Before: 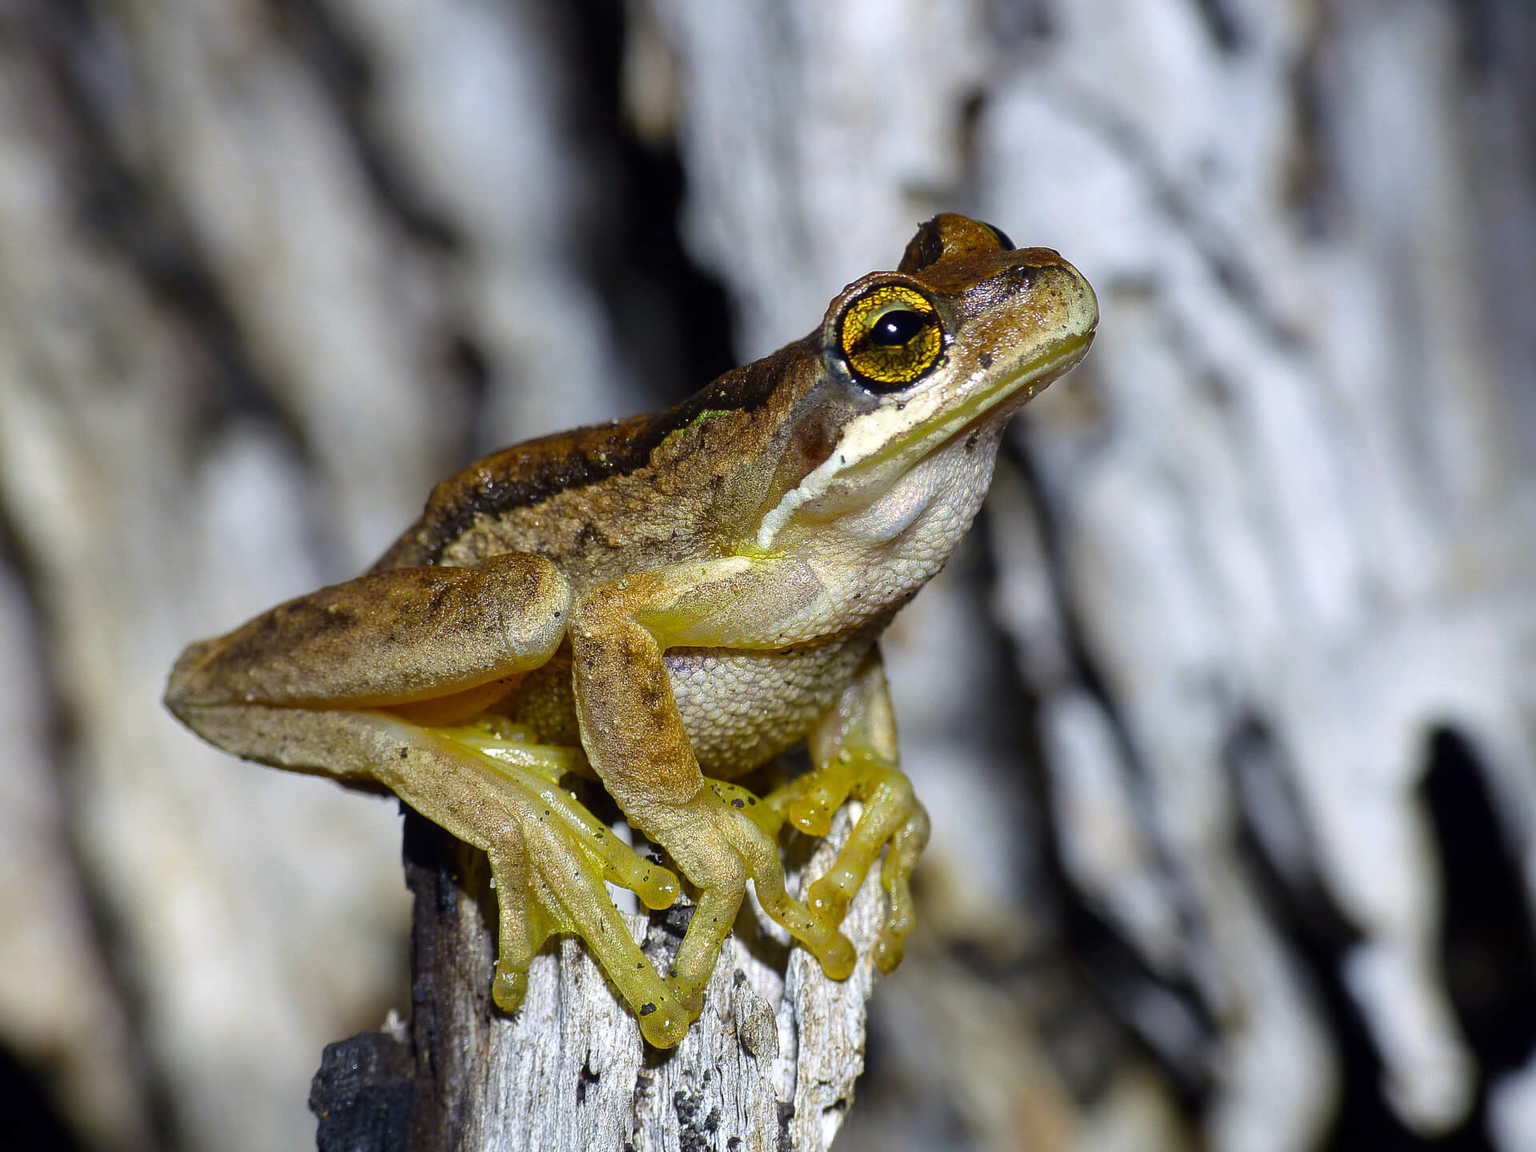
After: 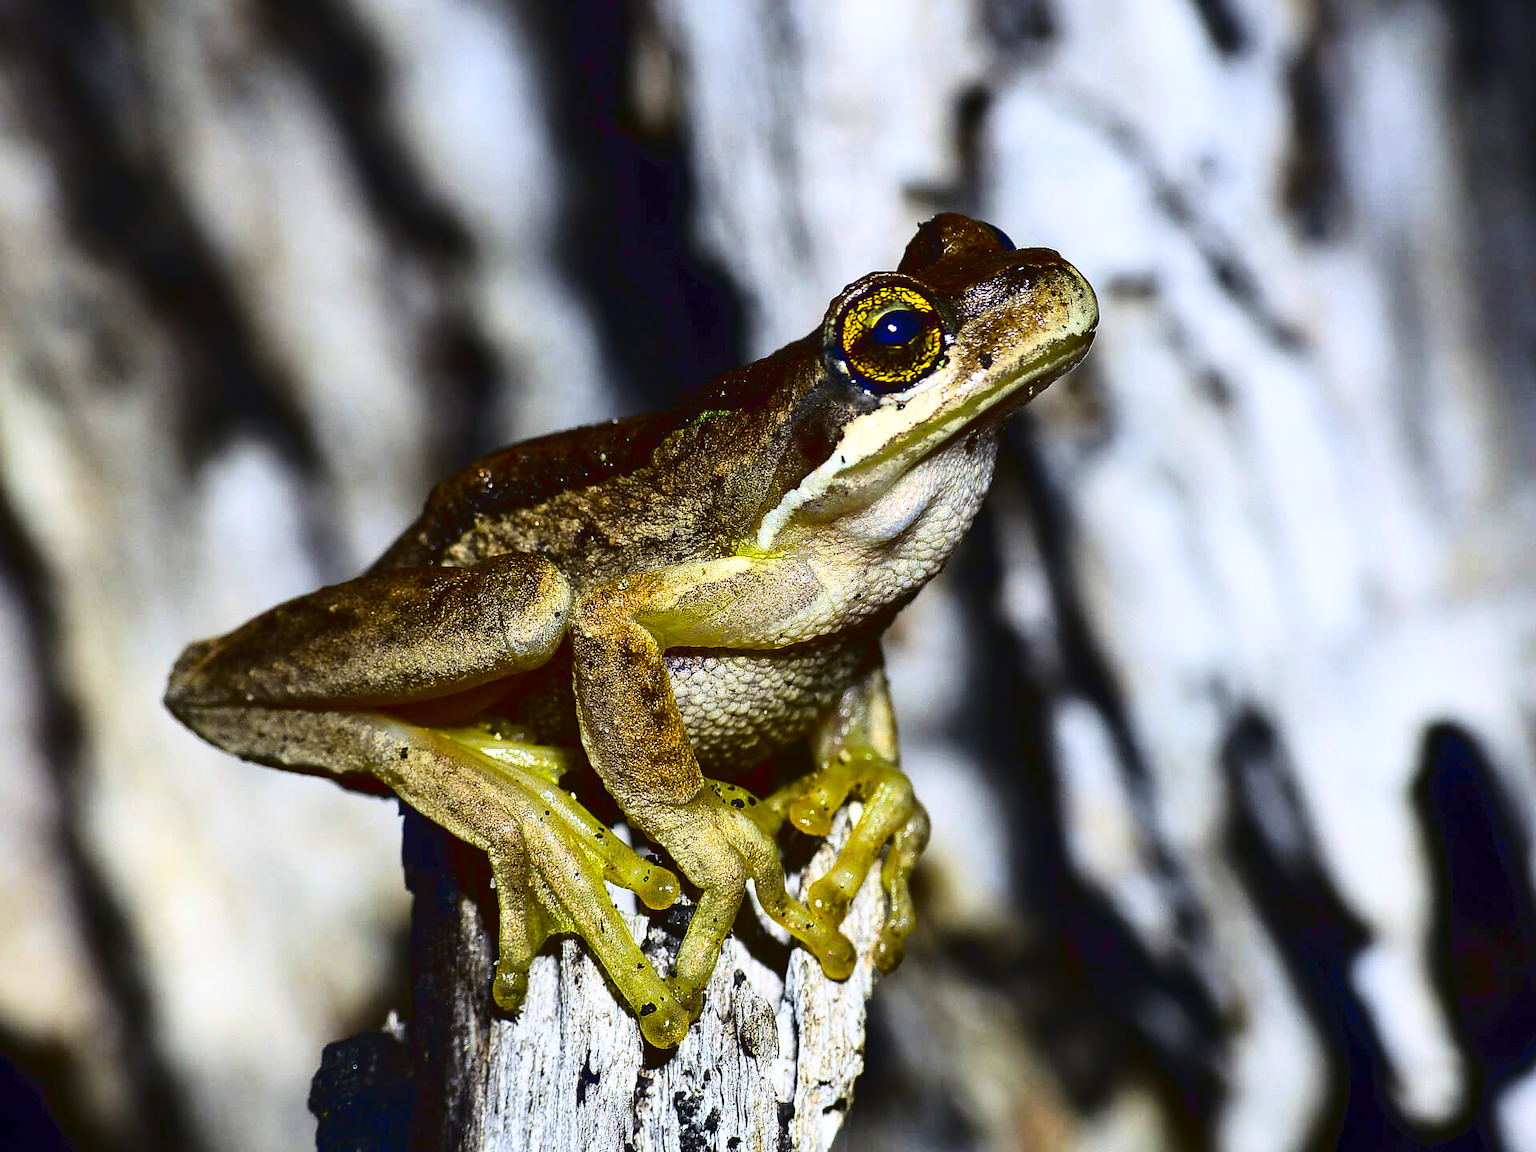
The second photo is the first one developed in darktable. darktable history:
tone curve: curves: ch0 [(0, 0) (0.003, 0.047) (0.011, 0.047) (0.025, 0.049) (0.044, 0.051) (0.069, 0.055) (0.1, 0.066) (0.136, 0.089) (0.177, 0.12) (0.224, 0.155) (0.277, 0.205) (0.335, 0.281) (0.399, 0.37) (0.468, 0.47) (0.543, 0.574) (0.623, 0.687) (0.709, 0.801) (0.801, 0.89) (0.898, 0.963) (1, 1)], color space Lab, linked channels, preserve colors none
contrast brightness saturation: contrast 0.208, brightness -0.109, saturation 0.21
